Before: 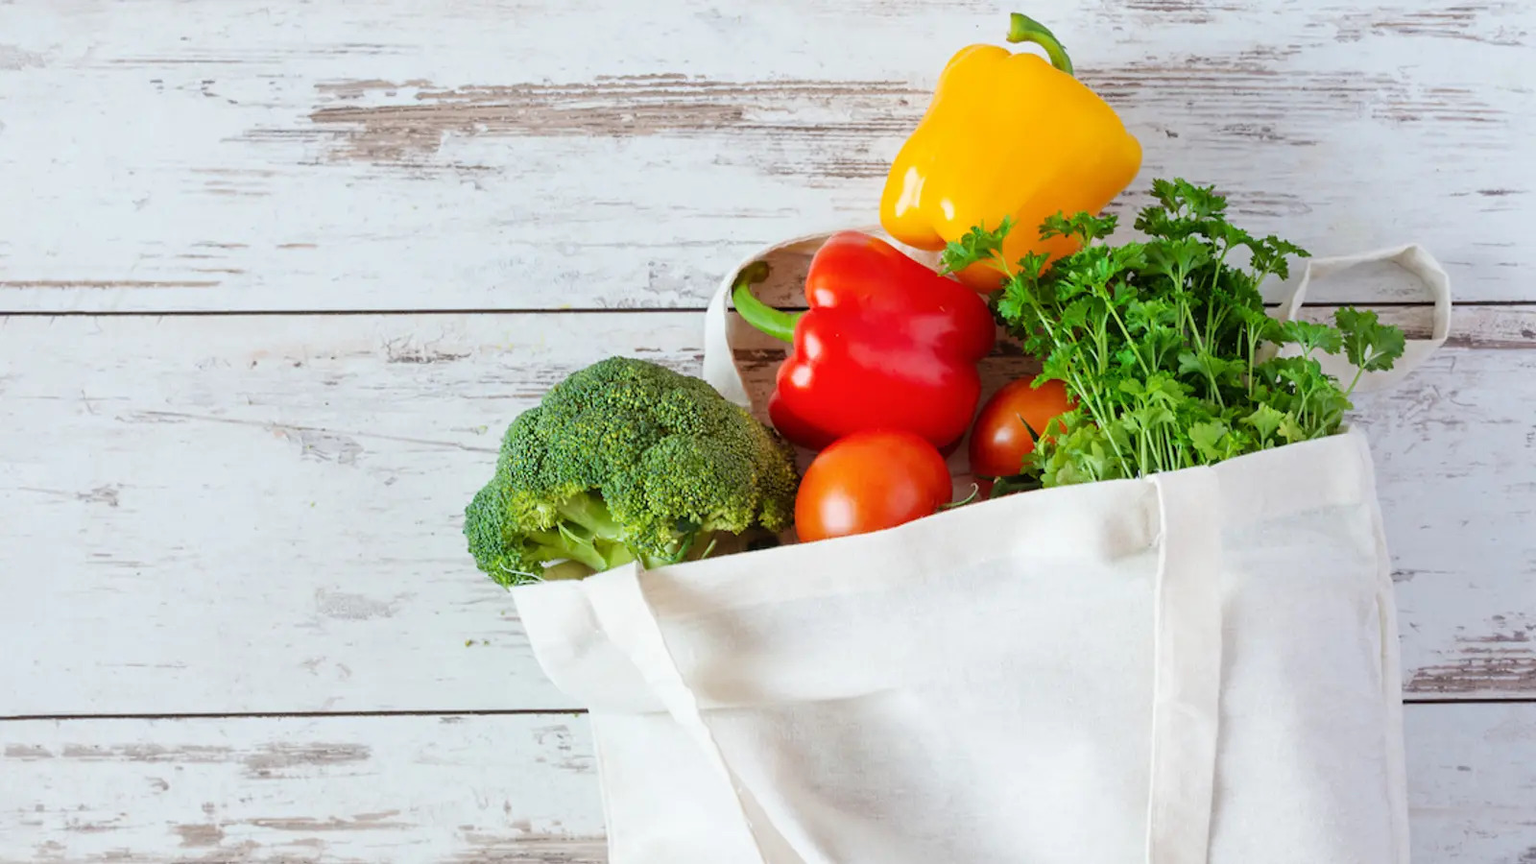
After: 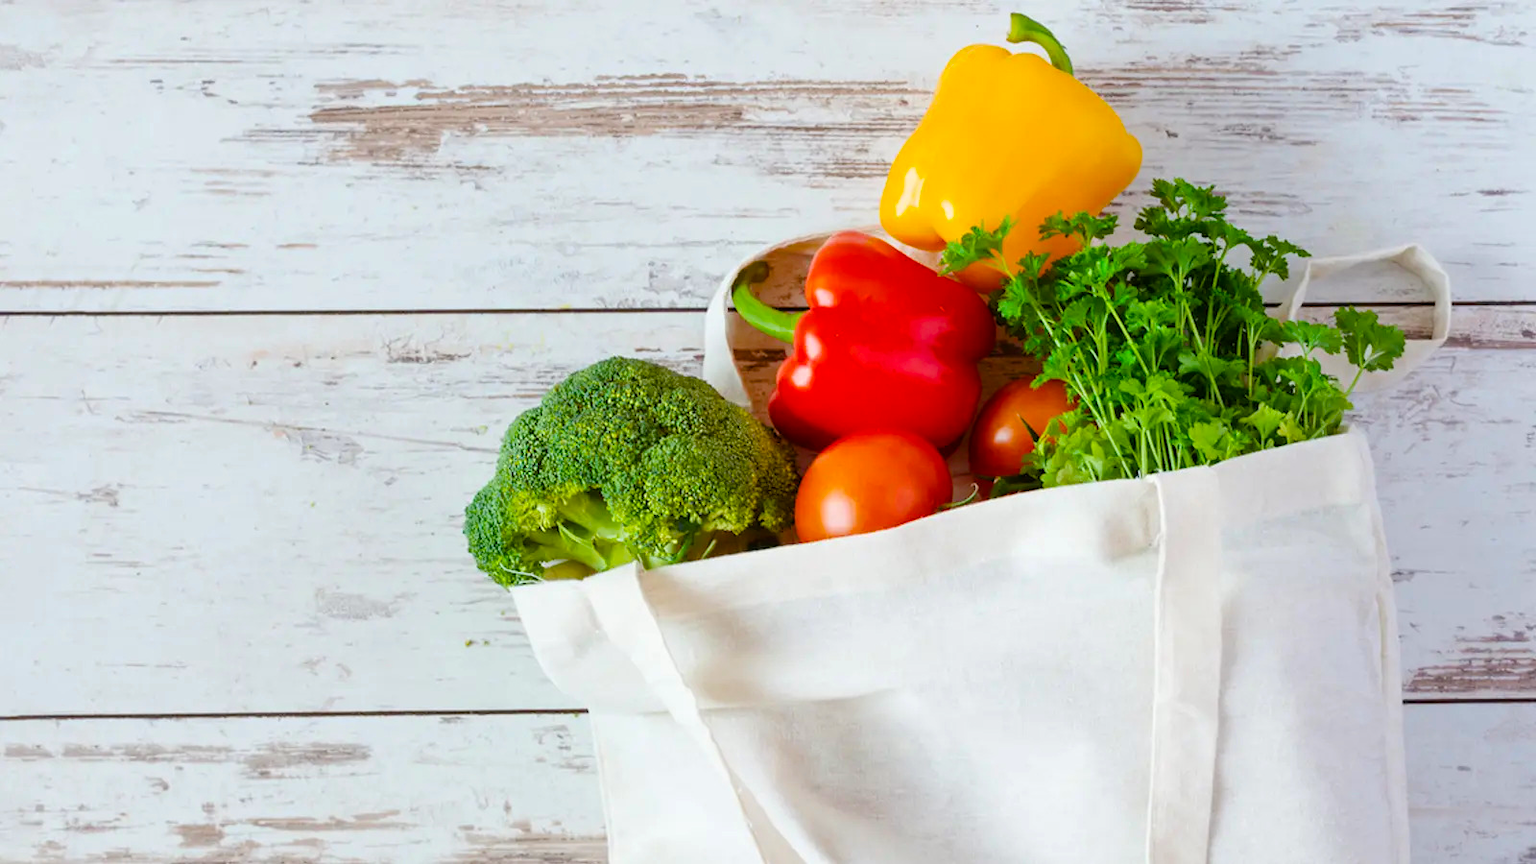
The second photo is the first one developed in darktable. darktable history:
tone equalizer: edges refinement/feathering 500, mask exposure compensation -1.57 EV, preserve details no
sharpen: radius 2.935, amount 0.877, threshold 47.106
color balance rgb: power › chroma 0.257%, power › hue 60.03°, linear chroma grading › global chroma 15.146%, perceptual saturation grading › global saturation 15.359%, perceptual saturation grading › highlights -19.019%, perceptual saturation grading › shadows 20.613%, global vibrance 20%
